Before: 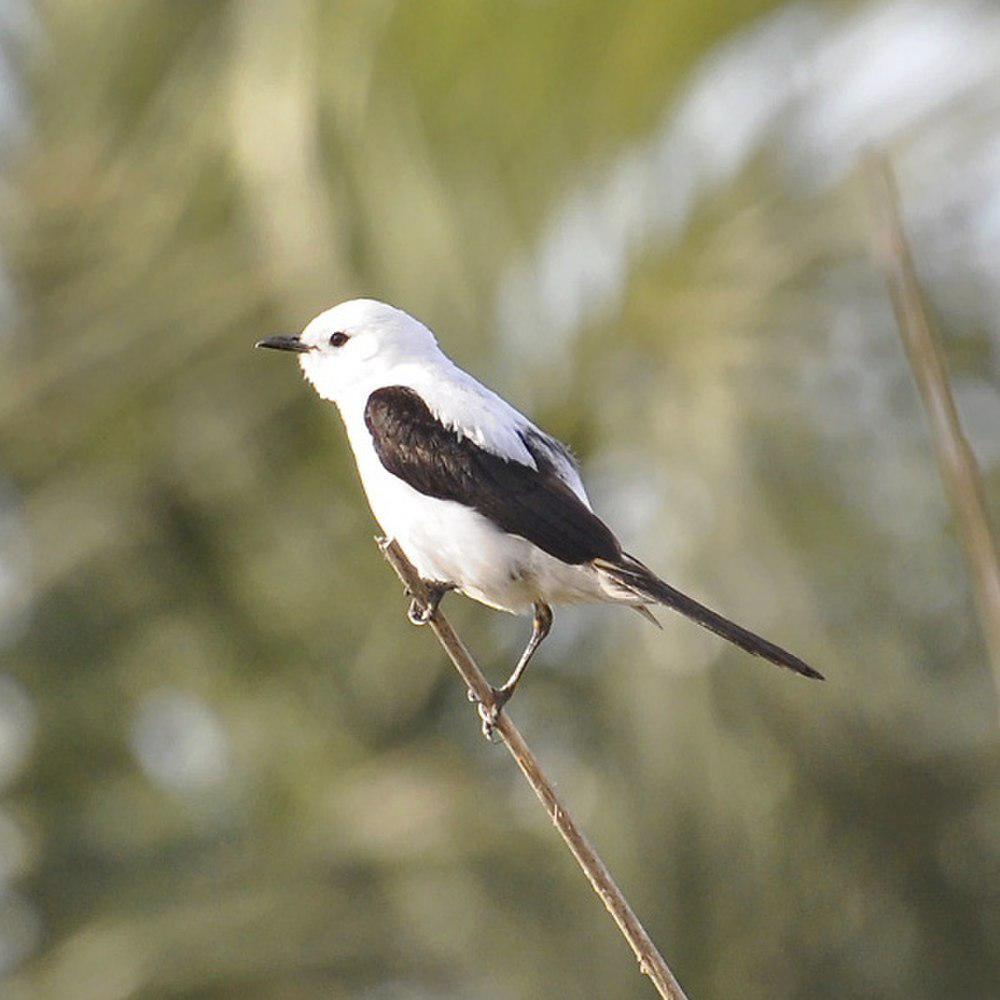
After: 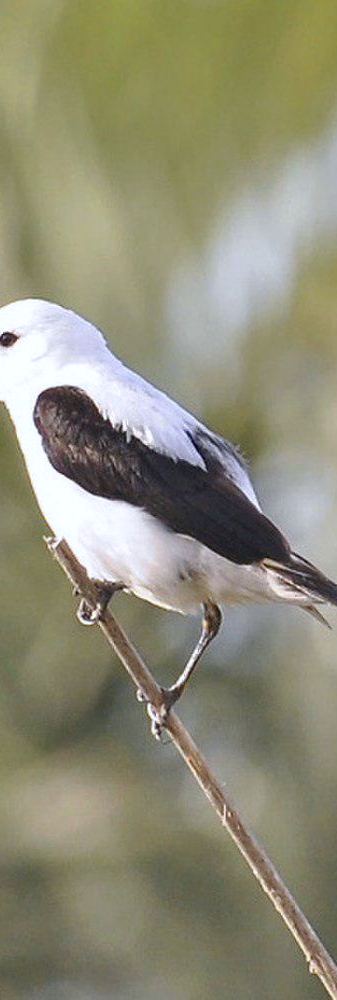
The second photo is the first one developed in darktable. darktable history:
crop: left 33.162%, right 33.128%
color calibration: illuminant as shot in camera, x 0.358, y 0.373, temperature 4628.91 K, saturation algorithm version 1 (2020)
